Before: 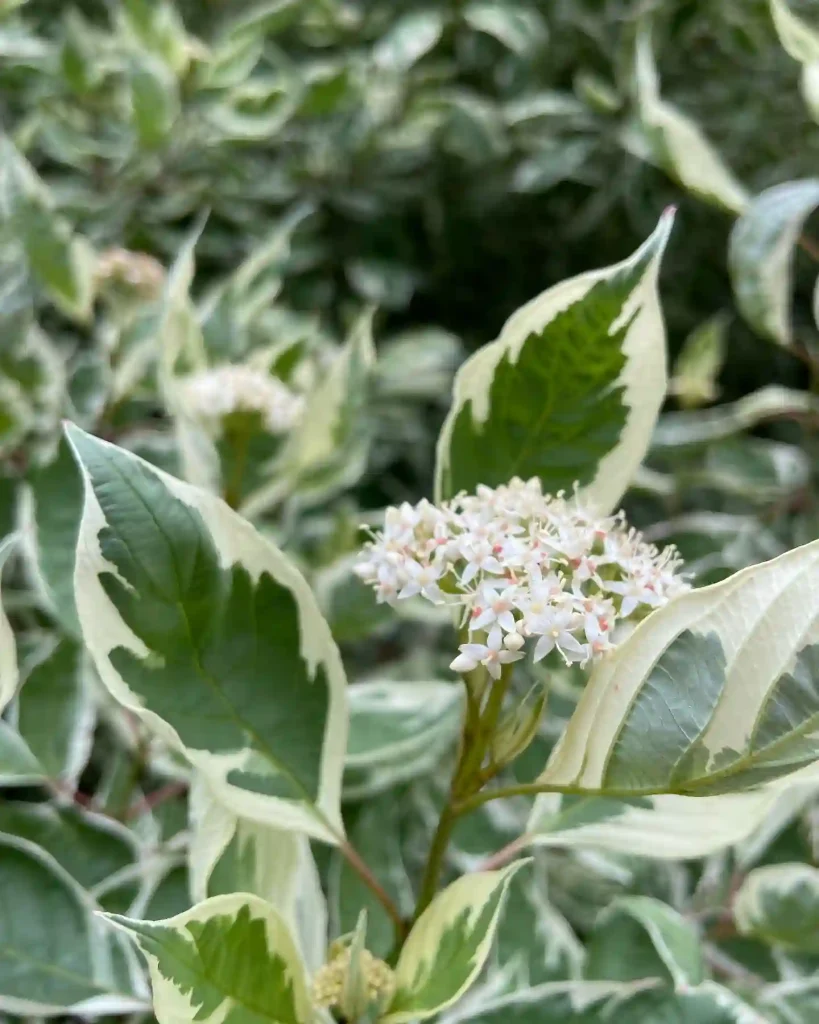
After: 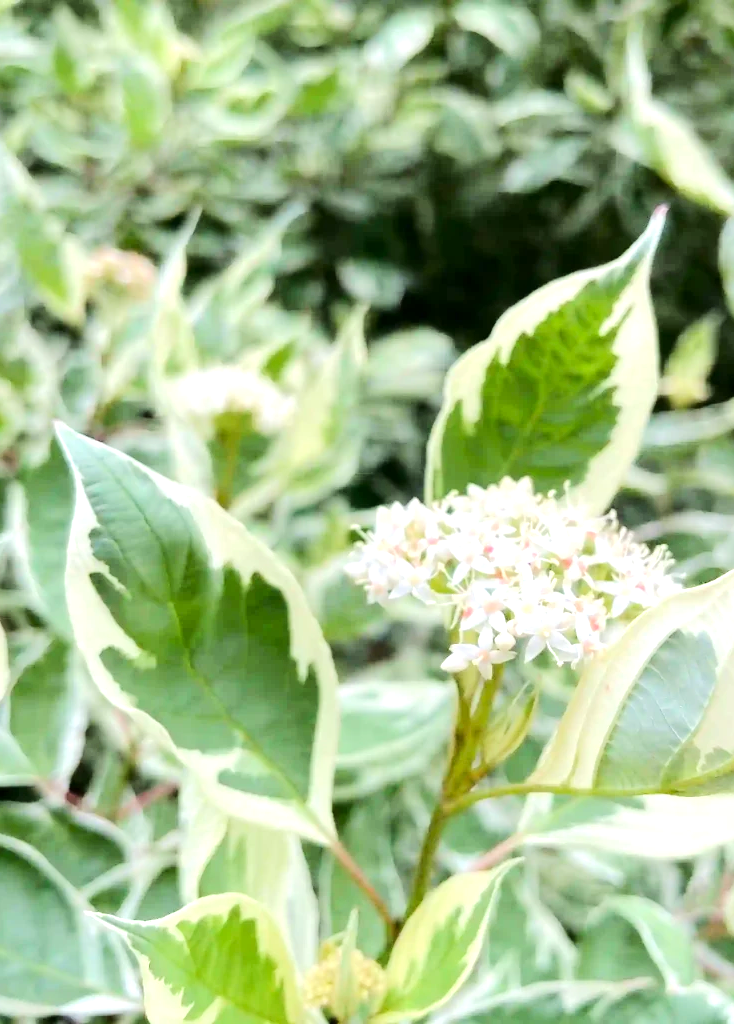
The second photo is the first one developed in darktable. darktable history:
tone equalizer: -7 EV 0.156 EV, -6 EV 0.562 EV, -5 EV 1.13 EV, -4 EV 1.32 EV, -3 EV 1.12 EV, -2 EV 0.6 EV, -1 EV 0.148 EV, edges refinement/feathering 500, mask exposure compensation -1.57 EV, preserve details no
exposure: black level correction 0.001, exposure 0.499 EV, compensate exposure bias true, compensate highlight preservation false
crop and rotate: left 1.2%, right 9.139%
